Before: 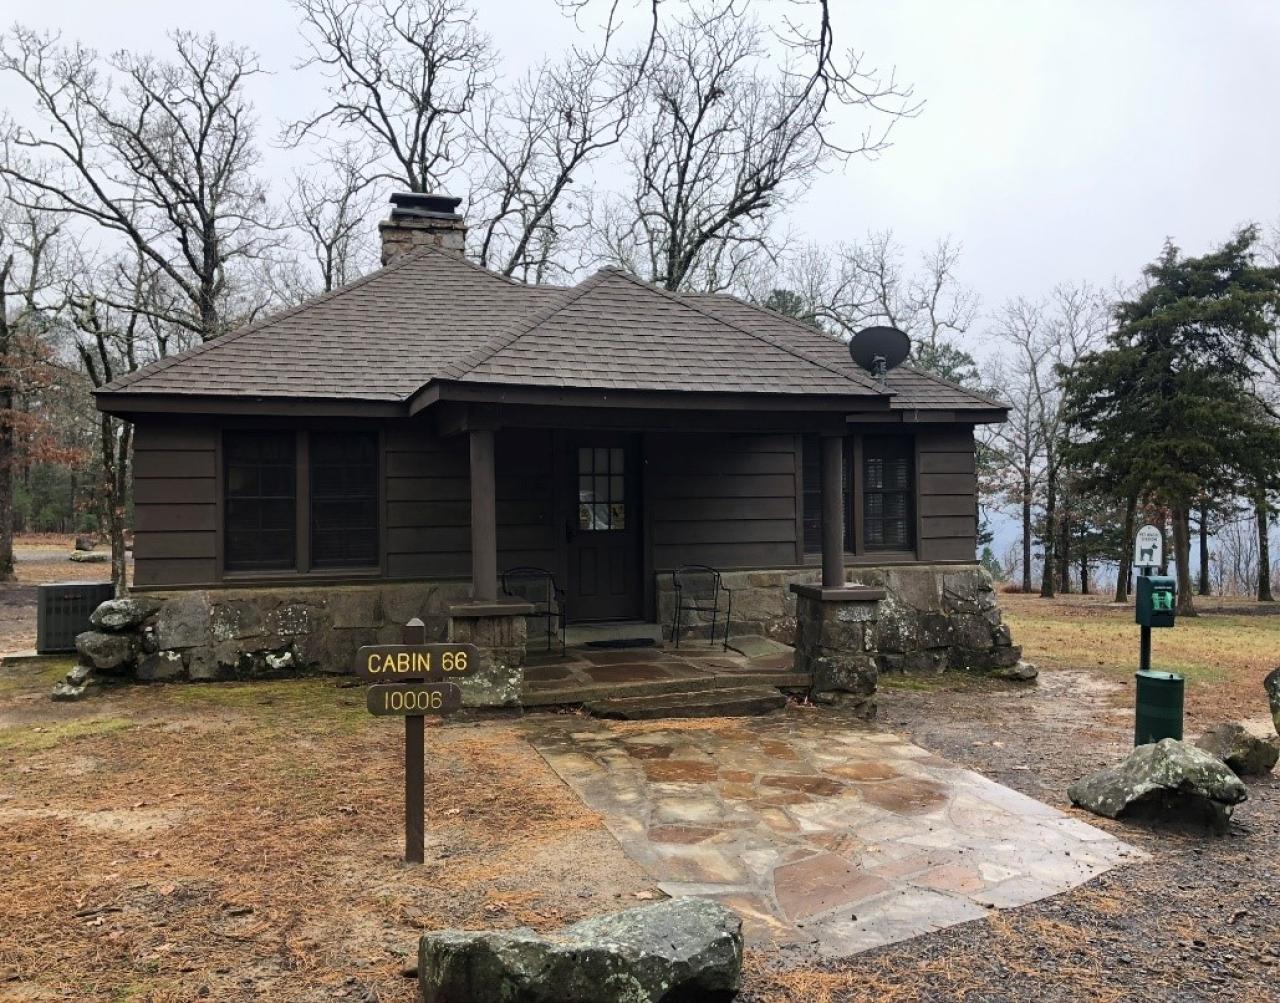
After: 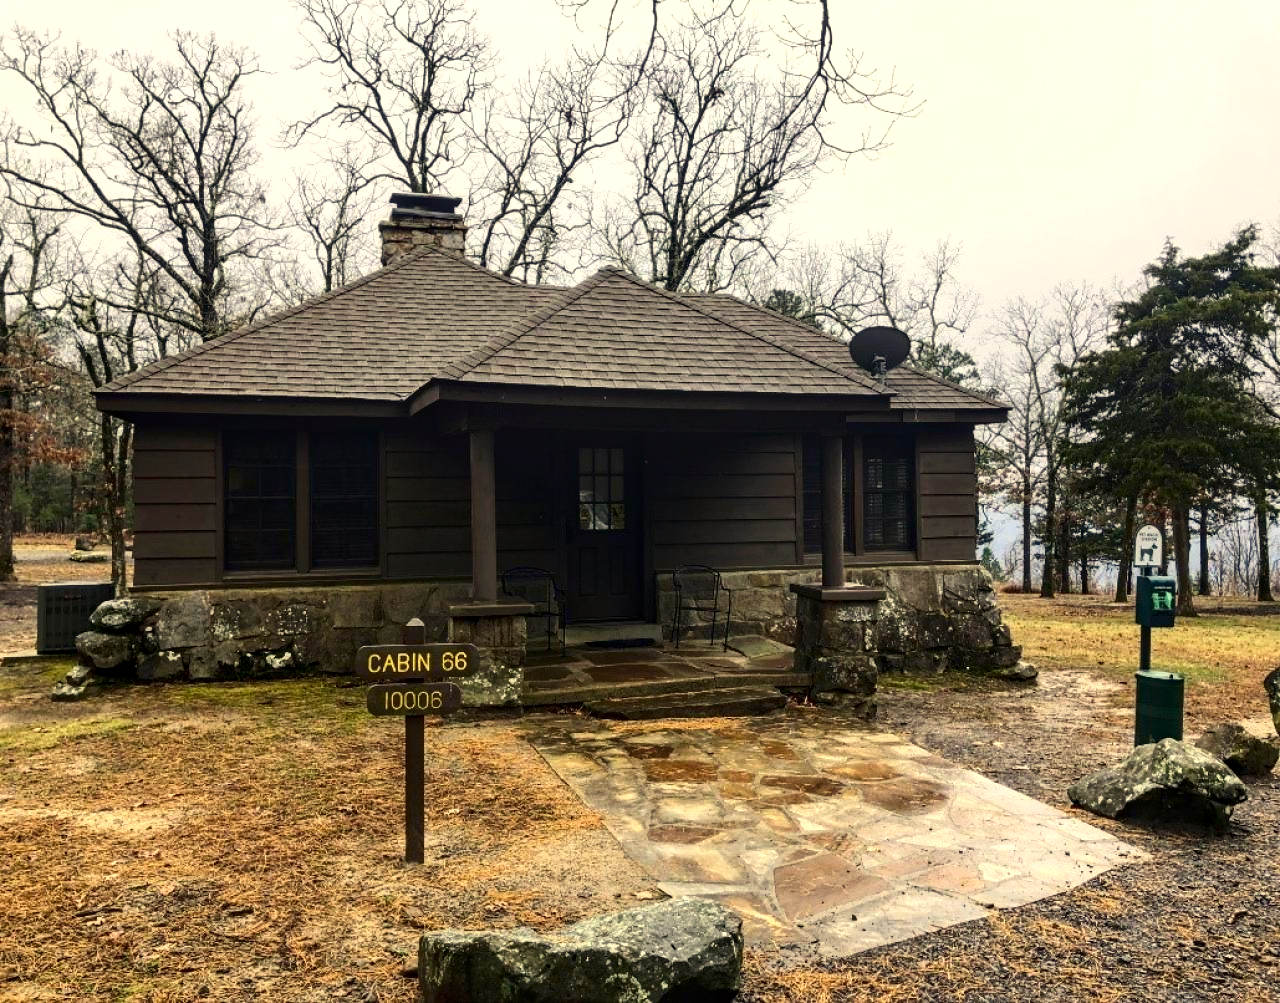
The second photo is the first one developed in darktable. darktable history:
contrast brightness saturation: contrast 0.203, brightness -0.109, saturation 0.1
exposure: black level correction 0, exposure 0.3 EV, compensate highlight preservation false
color correction: highlights a* 1.43, highlights b* 18.23
local contrast: on, module defaults
